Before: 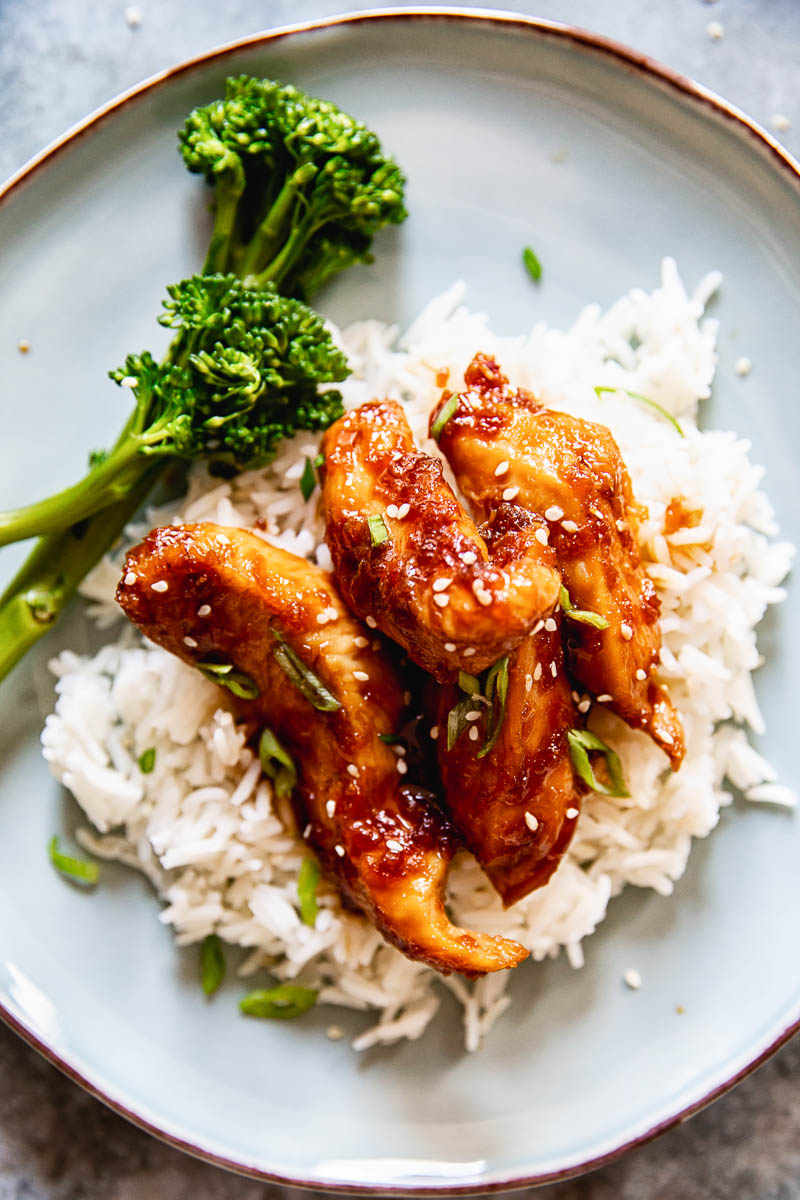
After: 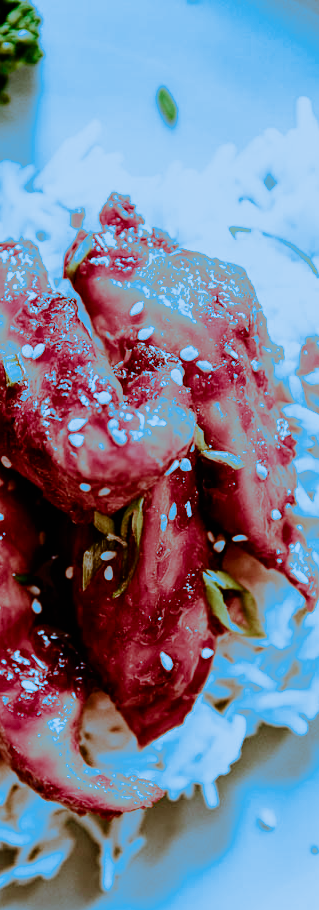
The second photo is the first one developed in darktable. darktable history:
split-toning: shadows › hue 220°, shadows › saturation 0.64, highlights › hue 220°, highlights › saturation 0.64, balance 0, compress 5.22%
tone equalizer: on, module defaults
crop: left 45.721%, top 13.393%, right 14.118%, bottom 10.01%
color correction: highlights a* -5.94, highlights b* 11.19
sigmoid: contrast 1.8, skew -0.2, preserve hue 0%, red attenuation 0.1, red rotation 0.035, green attenuation 0.1, green rotation -0.017, blue attenuation 0.15, blue rotation -0.052, base primaries Rec2020
